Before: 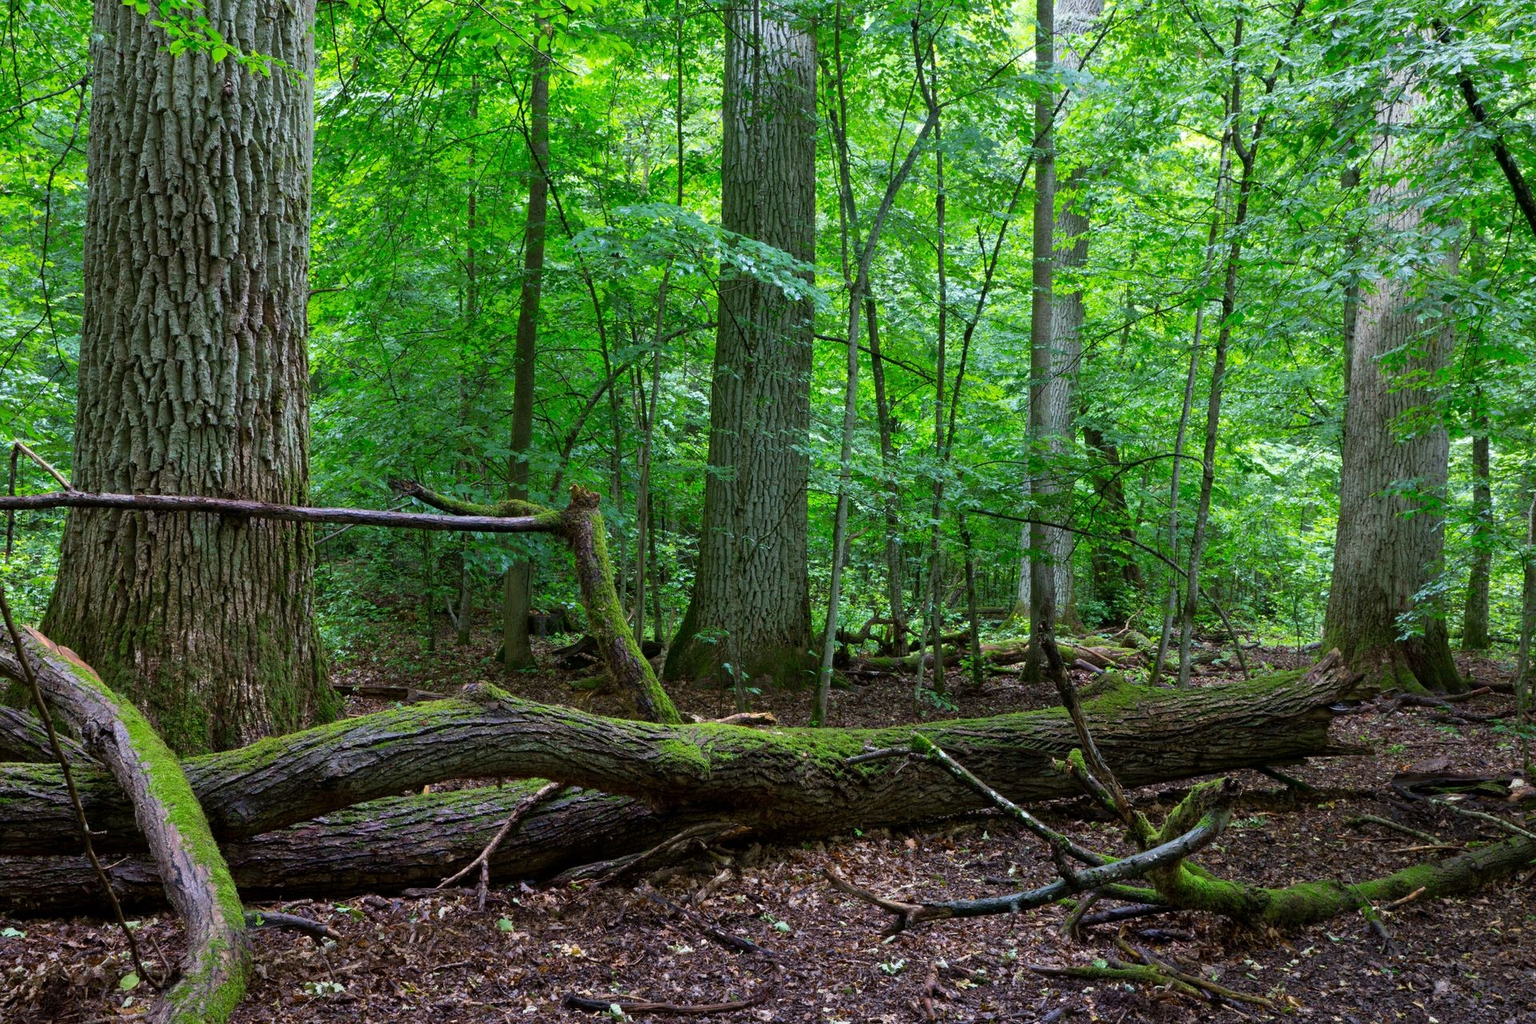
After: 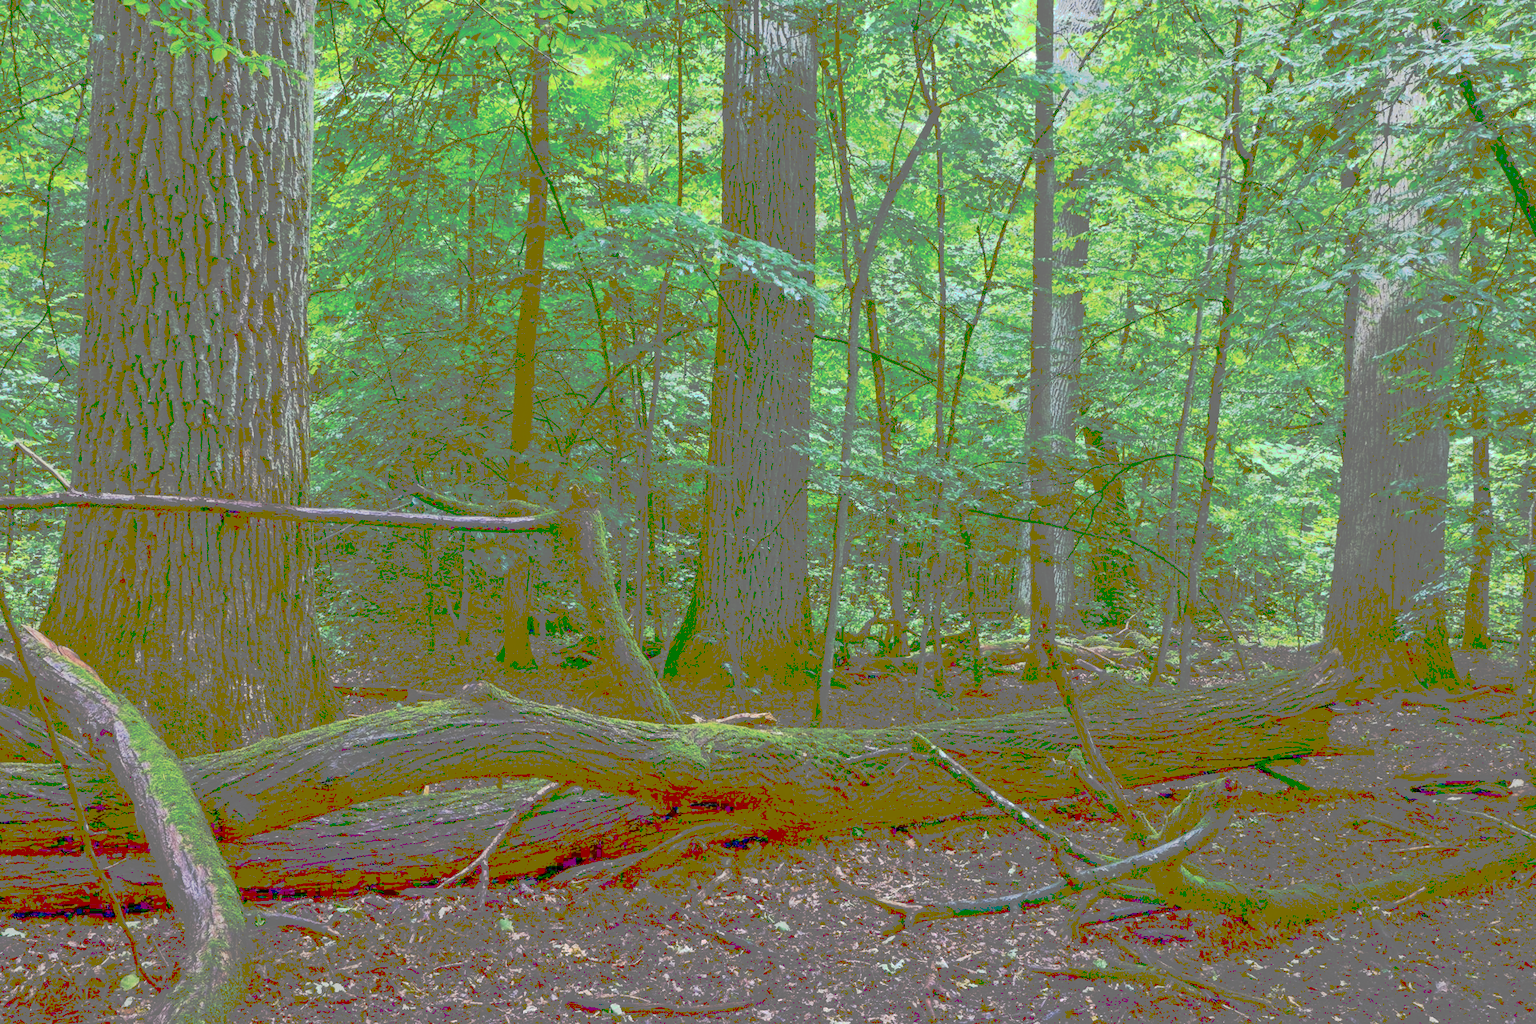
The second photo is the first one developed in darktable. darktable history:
contrast brightness saturation: contrast 0.21, brightness -0.11, saturation 0.21
tone curve: curves: ch0 [(0, 0) (0.003, 0.449) (0.011, 0.449) (0.025, 0.449) (0.044, 0.45) (0.069, 0.453) (0.1, 0.453) (0.136, 0.455) (0.177, 0.458) (0.224, 0.462) (0.277, 0.47) (0.335, 0.491) (0.399, 0.522) (0.468, 0.561) (0.543, 0.619) (0.623, 0.69) (0.709, 0.756) (0.801, 0.802) (0.898, 0.825) (1, 1)], preserve colors none
